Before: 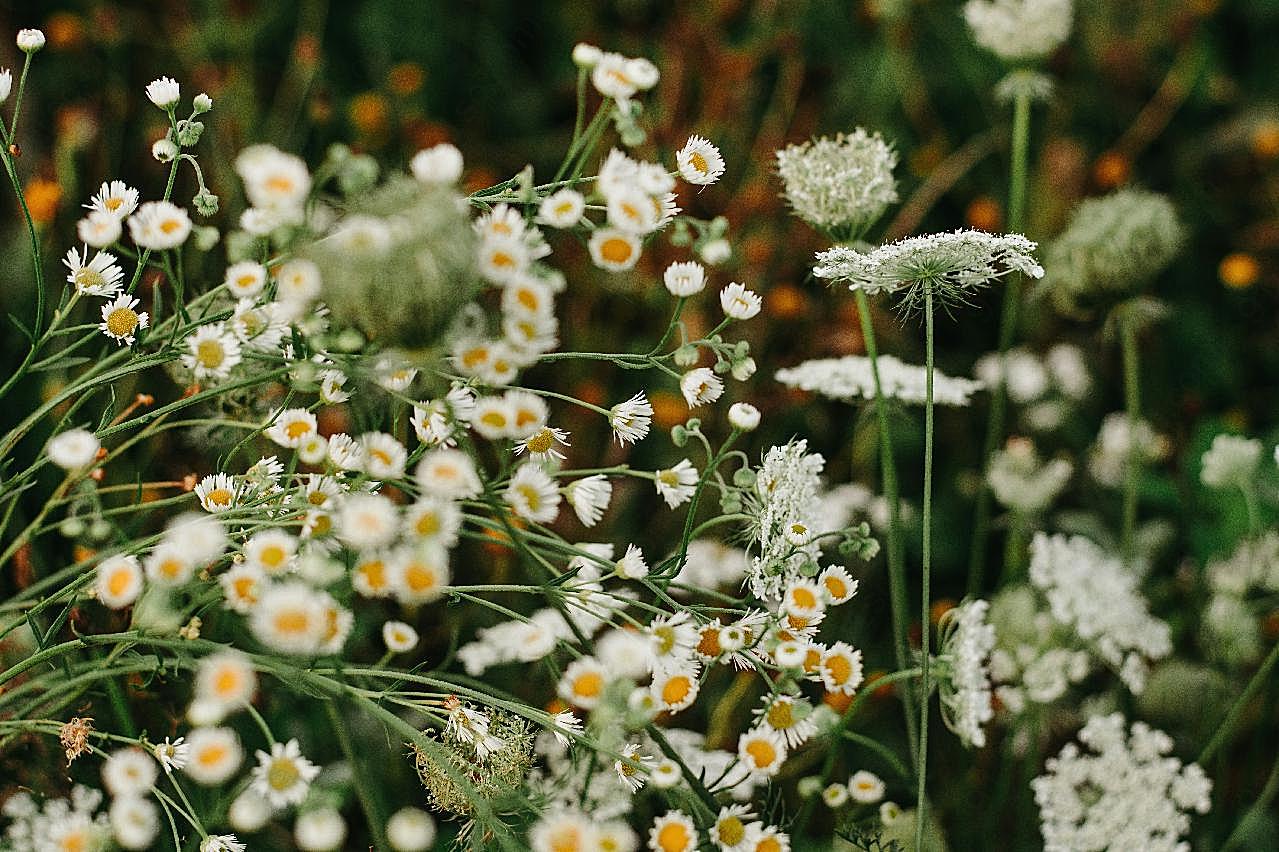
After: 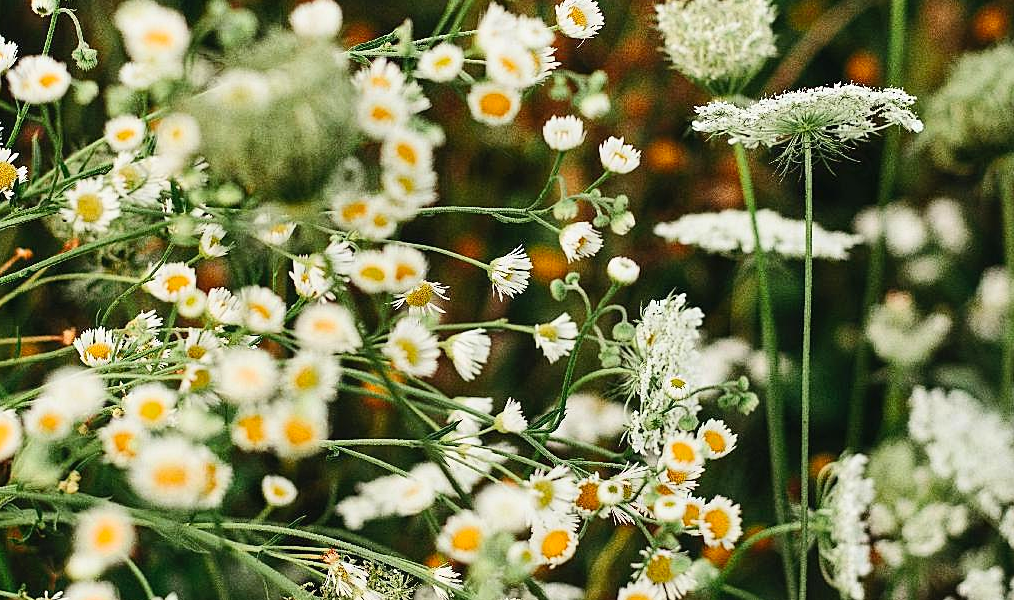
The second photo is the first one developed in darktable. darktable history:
contrast brightness saturation: contrast 0.203, brightness 0.159, saturation 0.22
crop: left 9.504%, top 17.136%, right 11.197%, bottom 12.349%
color correction: highlights b* -0.034
